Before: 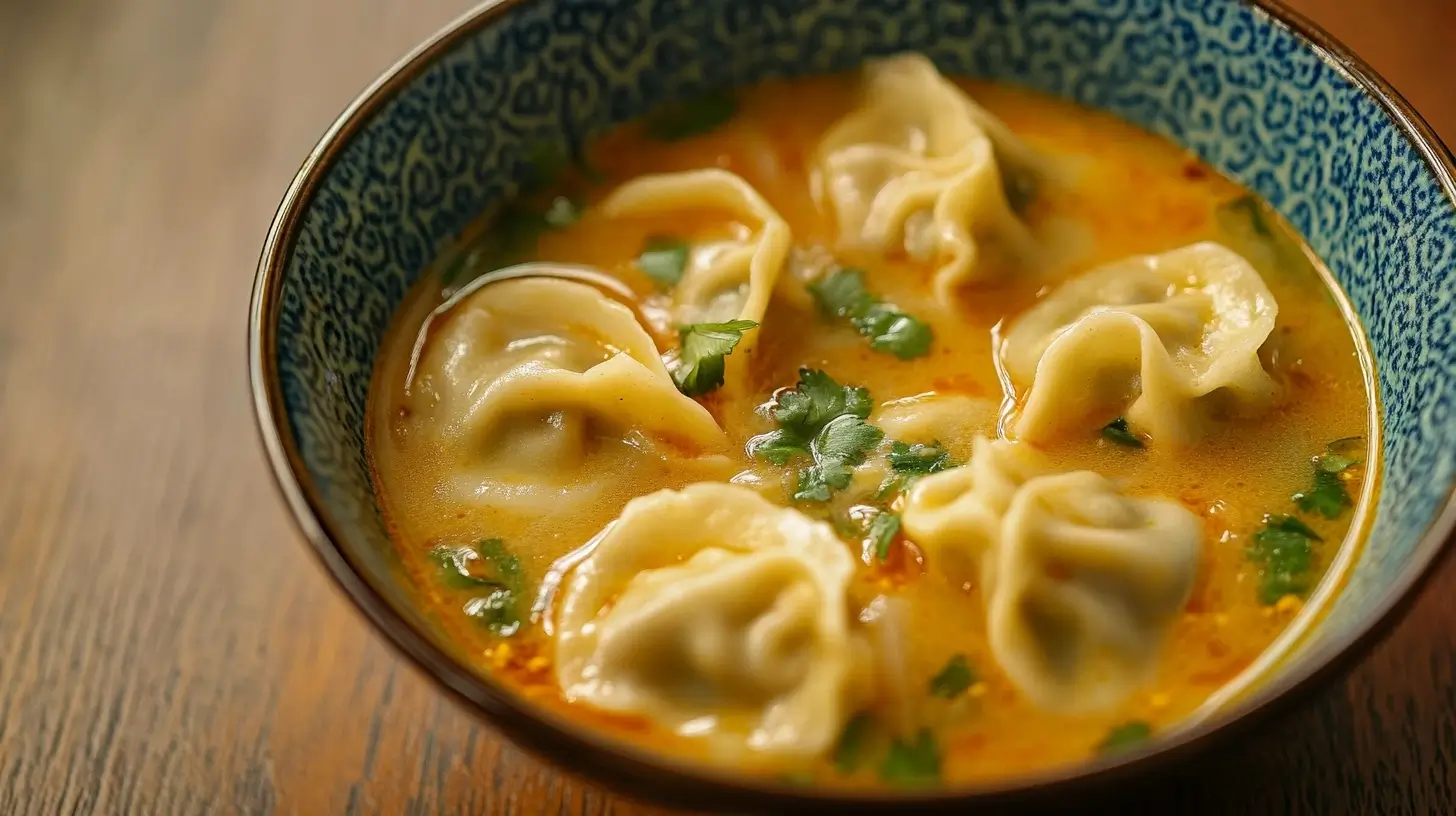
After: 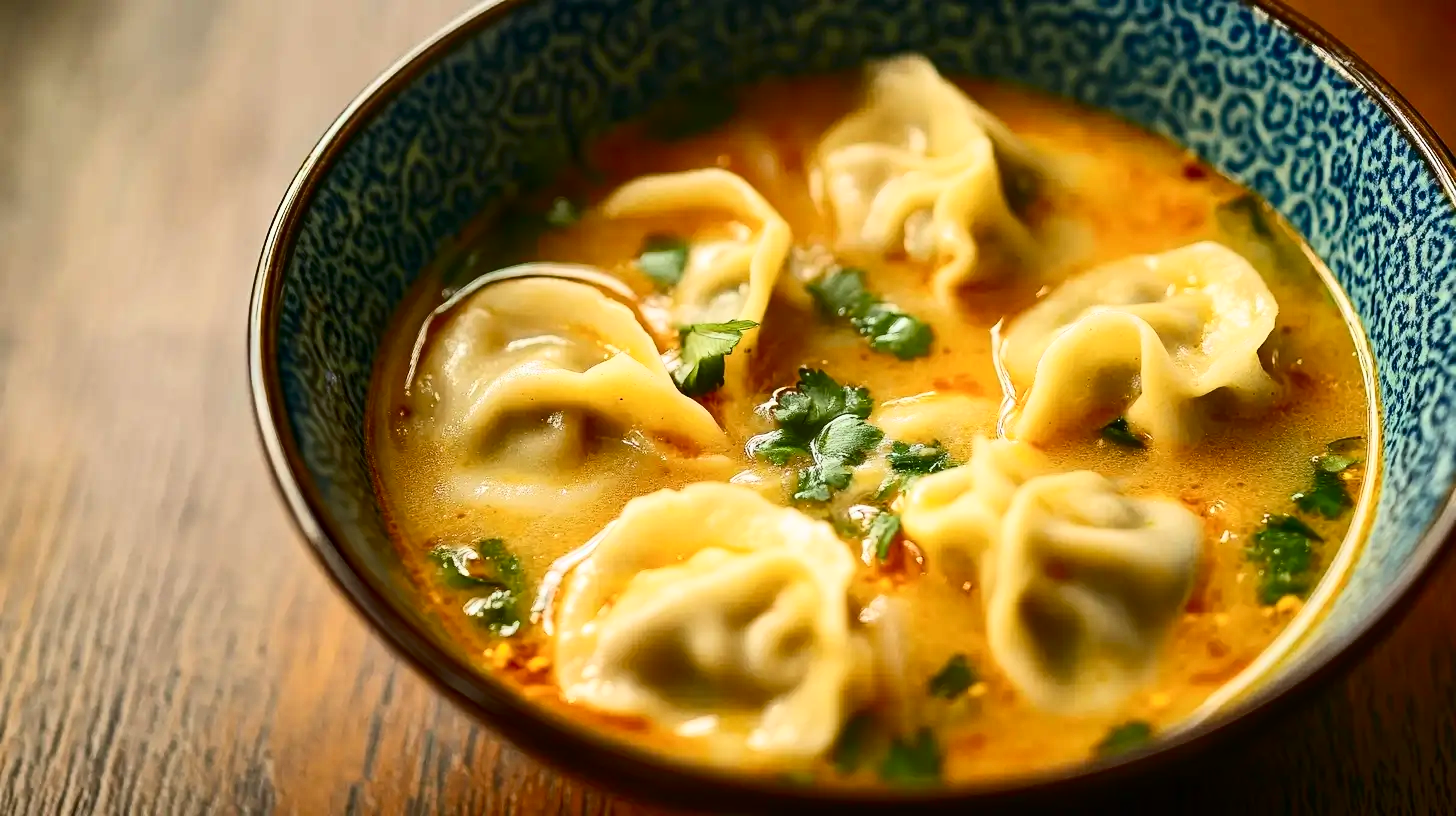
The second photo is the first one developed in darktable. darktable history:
color calibration: x 0.355, y 0.368, temperature 4720.03 K
contrast brightness saturation: contrast 0.403, brightness 0.109, saturation 0.212
